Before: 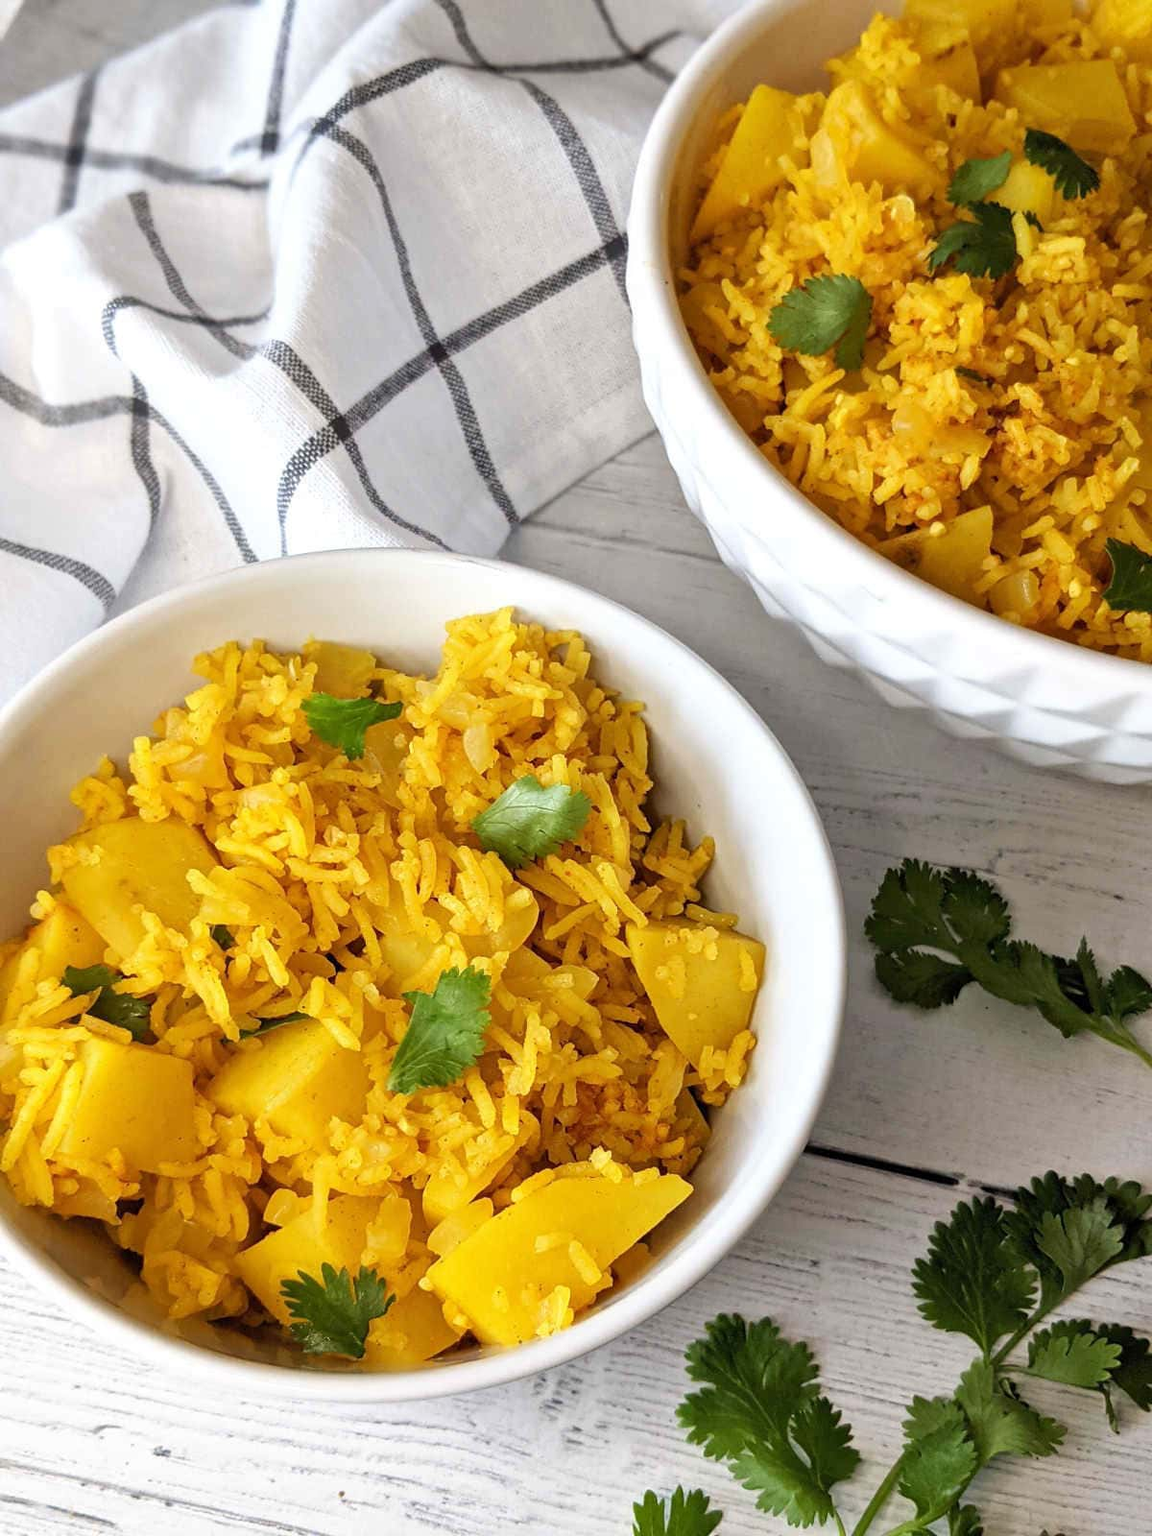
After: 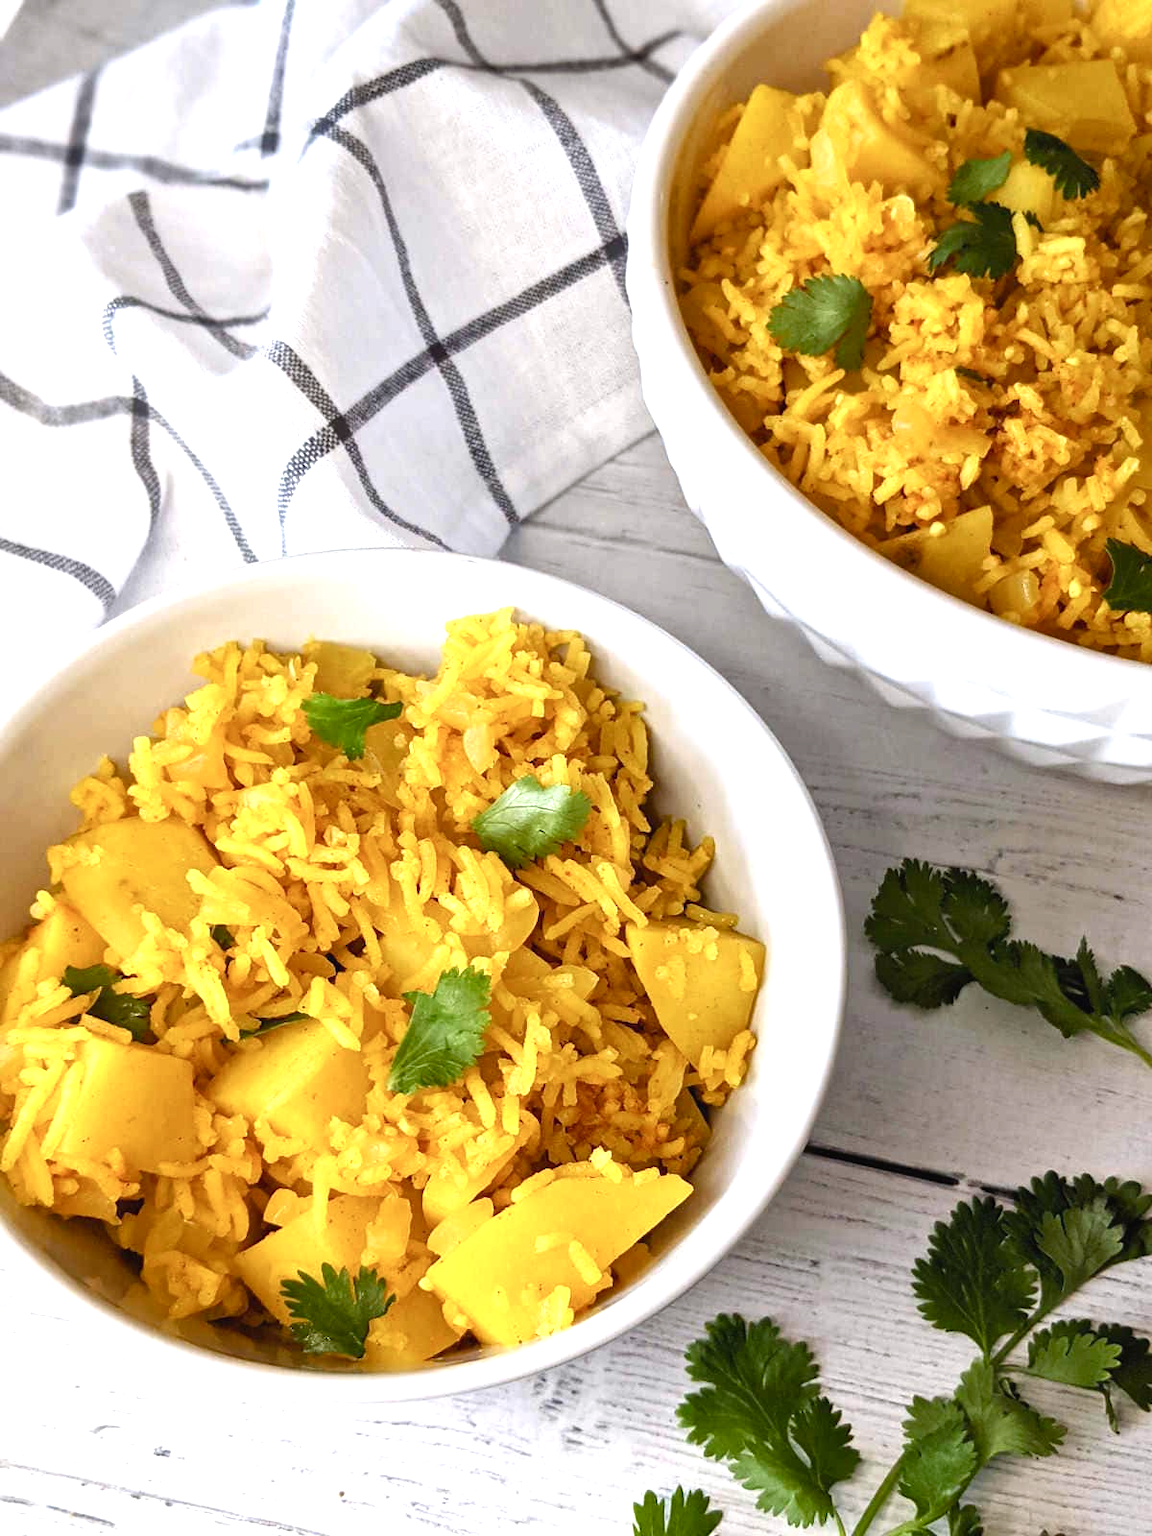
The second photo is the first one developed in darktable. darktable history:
color balance rgb: shadows lift › chroma 1%, shadows lift › hue 28.8°, power › hue 60°, highlights gain › chroma 1%, highlights gain › hue 60°, global offset › luminance 0.25%, perceptual saturation grading › highlights -20%, perceptual saturation grading › shadows 20%, perceptual brilliance grading › highlights 10%, perceptual brilliance grading › shadows -5%, global vibrance 19.67%
white balance: red 0.983, blue 1.036
exposure: exposure 0.2 EV, compensate highlight preservation false
